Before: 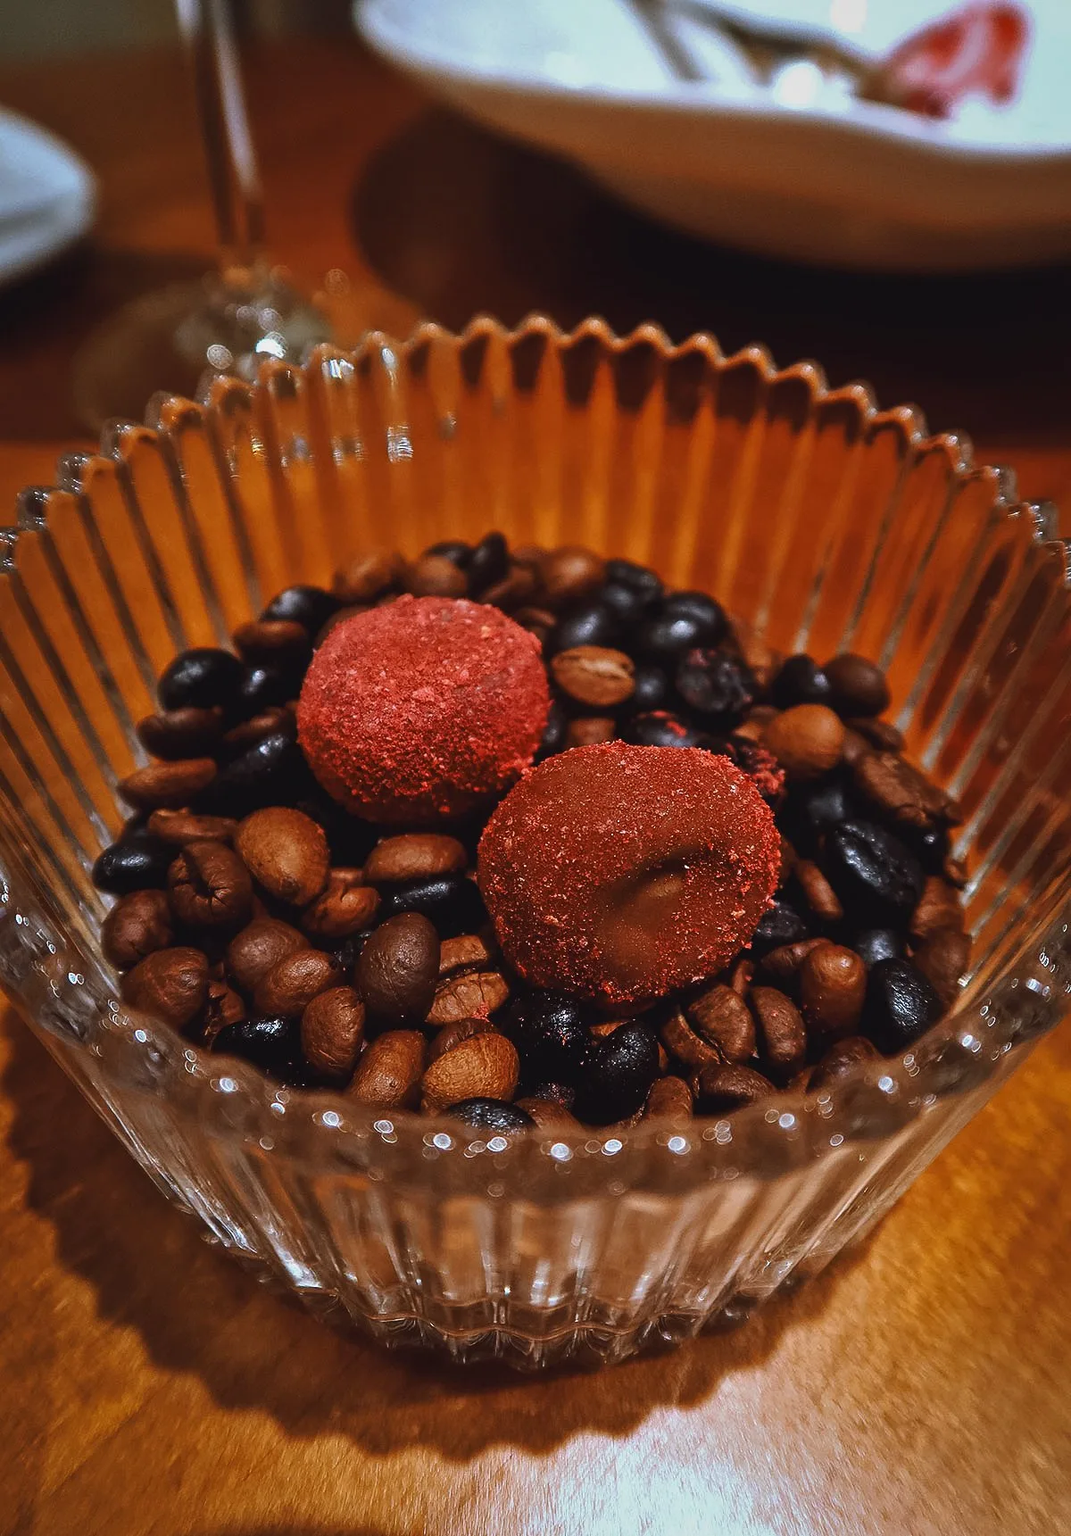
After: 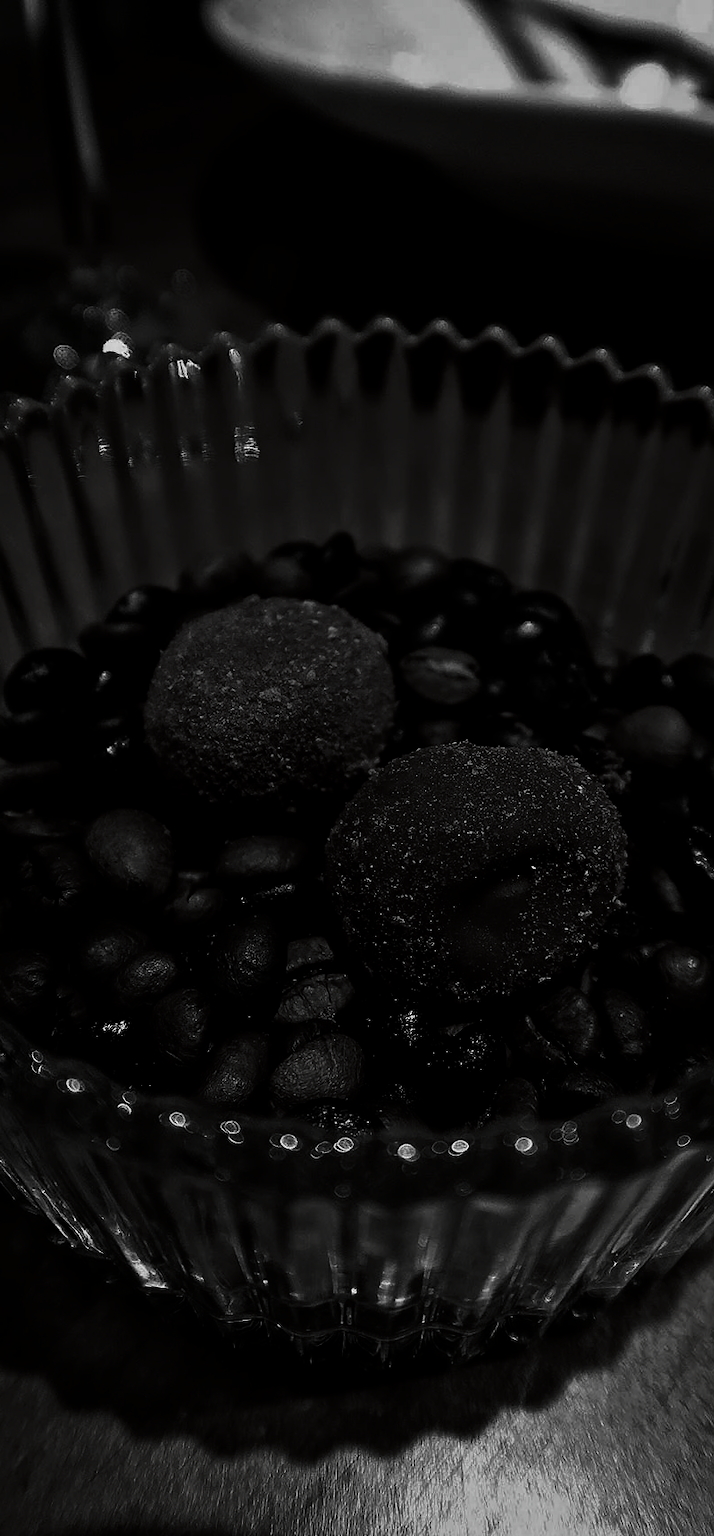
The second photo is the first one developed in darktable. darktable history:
exposure: black level correction 0.006, compensate highlight preservation false
contrast brightness saturation: contrast 0.022, brightness -0.995, saturation -0.99
crop and rotate: left 14.34%, right 18.925%
